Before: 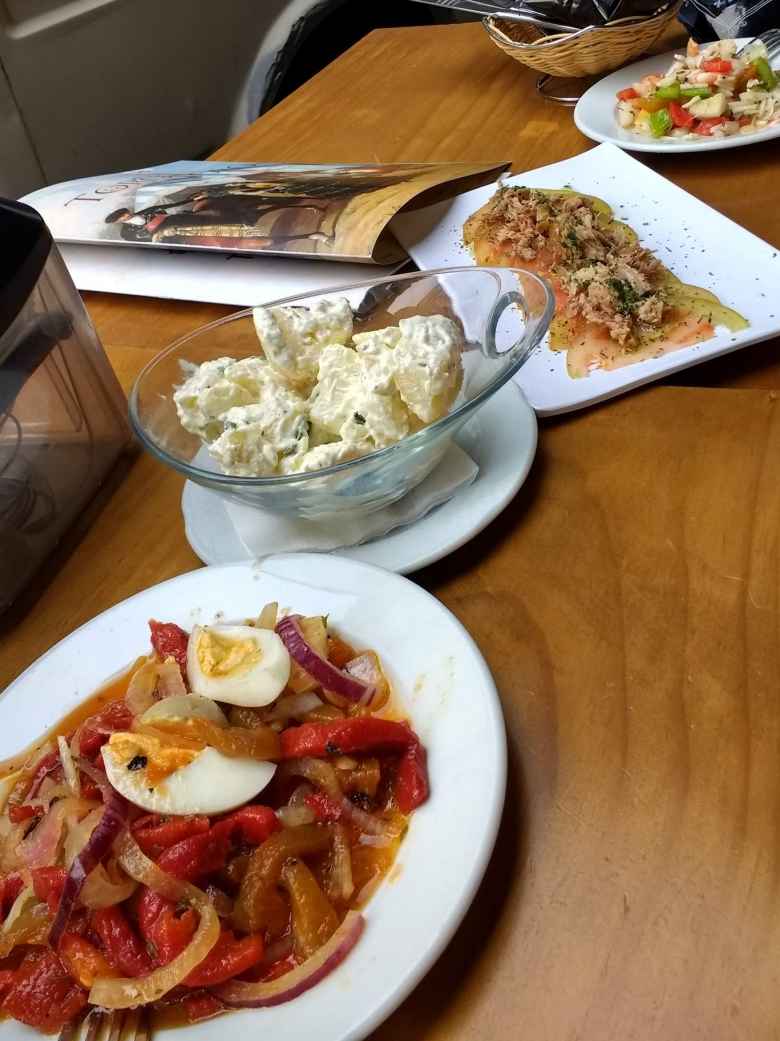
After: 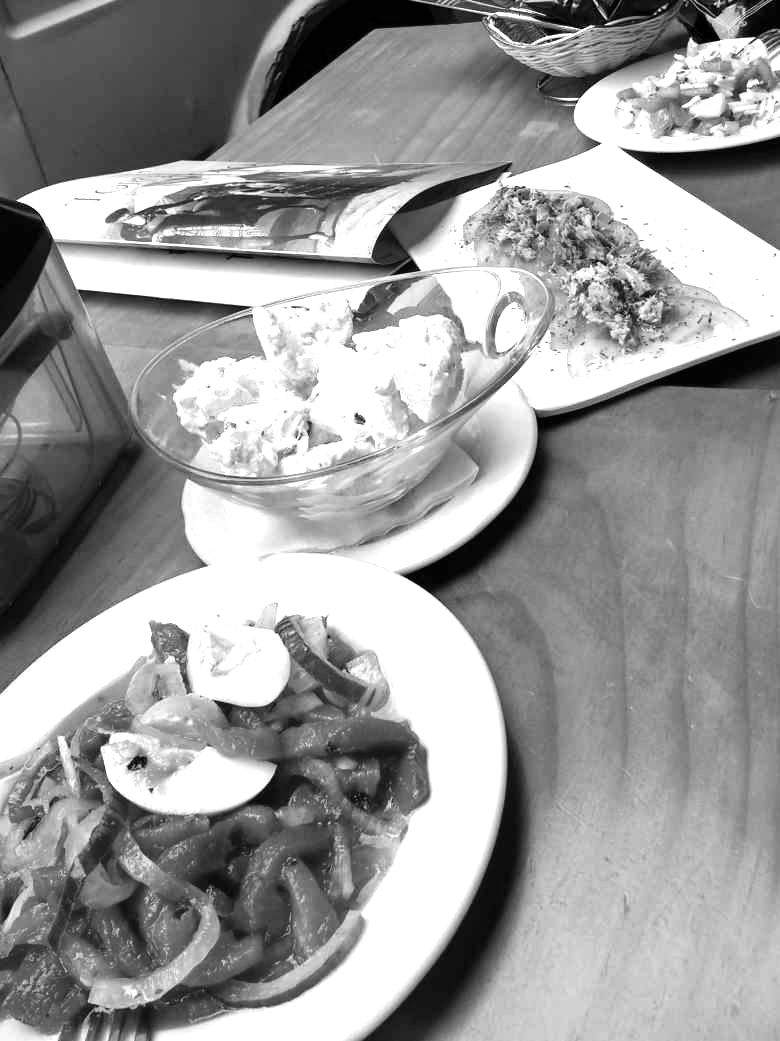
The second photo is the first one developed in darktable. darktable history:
monochrome: a -6.99, b 35.61, size 1.4
levels: levels [0, 0.374, 0.749]
